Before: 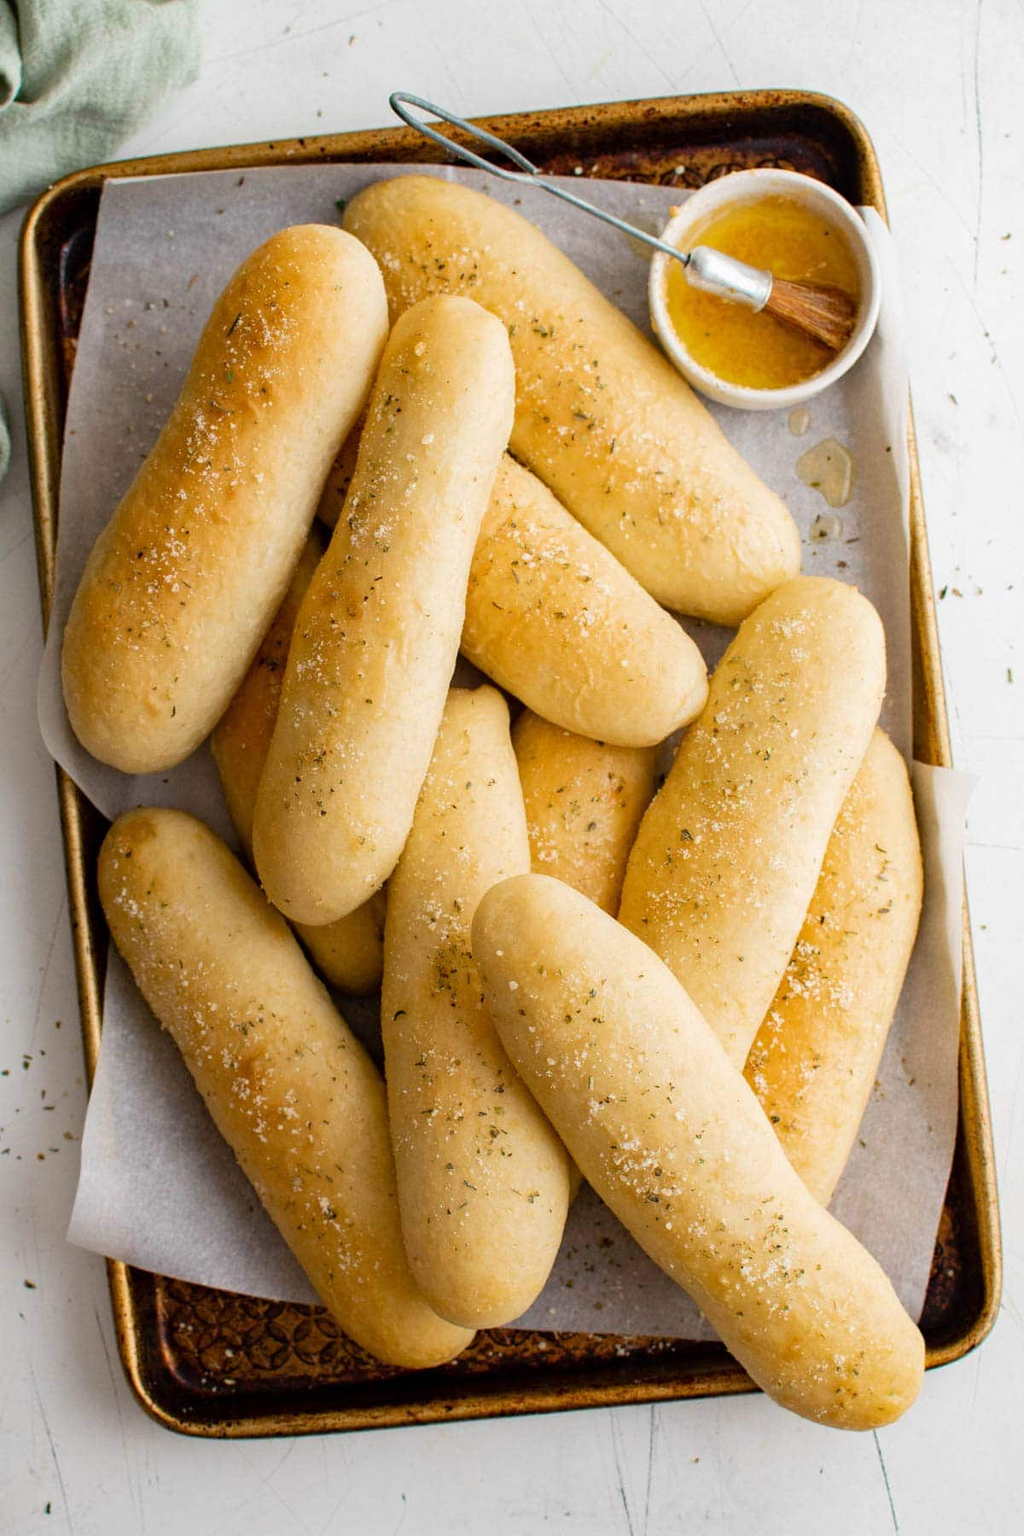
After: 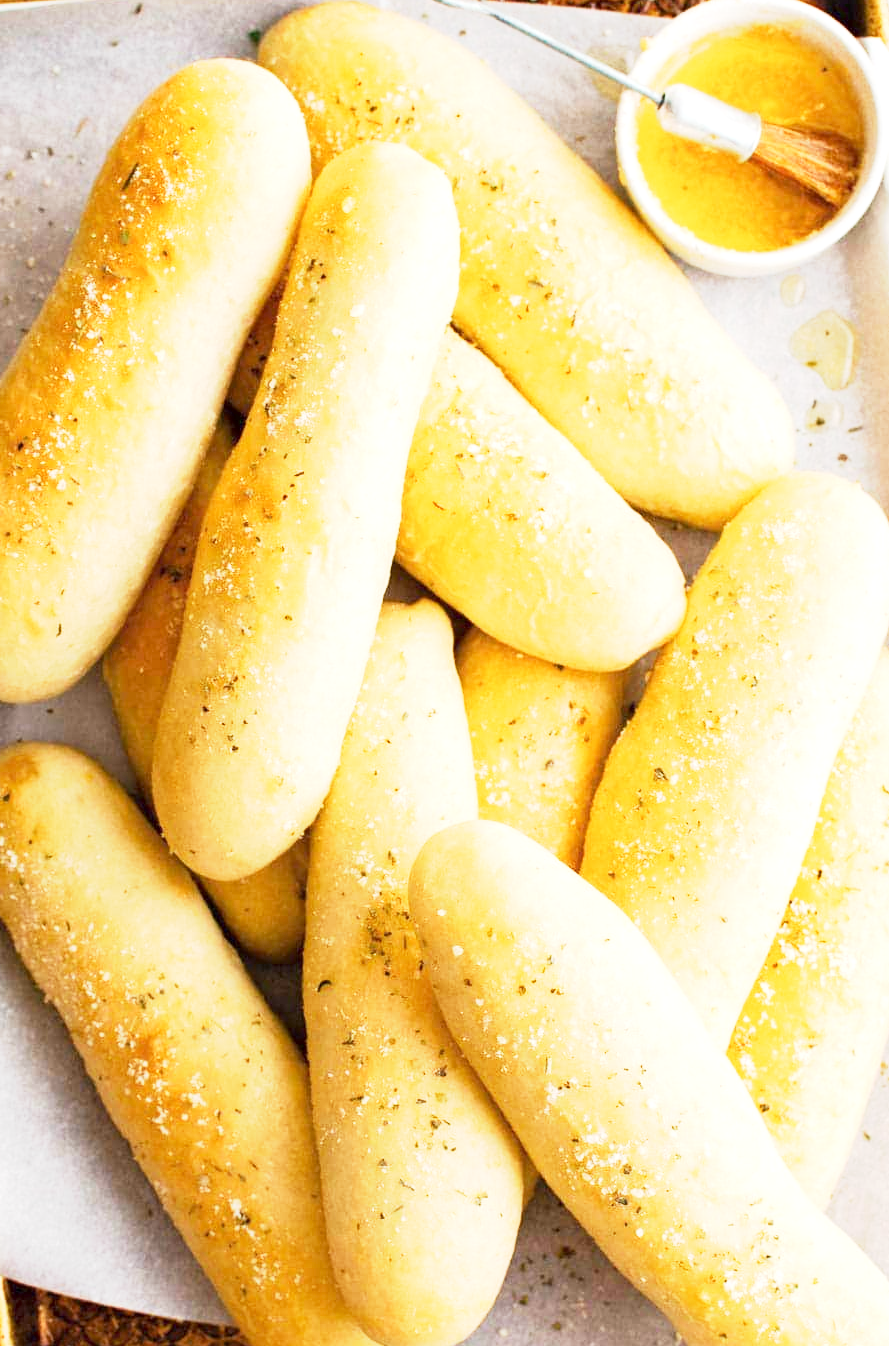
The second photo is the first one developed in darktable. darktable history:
exposure: exposure 1.143 EV, compensate highlight preservation false
crop and rotate: left 12.058%, top 11.389%, right 13.833%, bottom 13.818%
base curve: curves: ch0 [(0, 0) (0.088, 0.125) (0.176, 0.251) (0.354, 0.501) (0.613, 0.749) (1, 0.877)], preserve colors none
